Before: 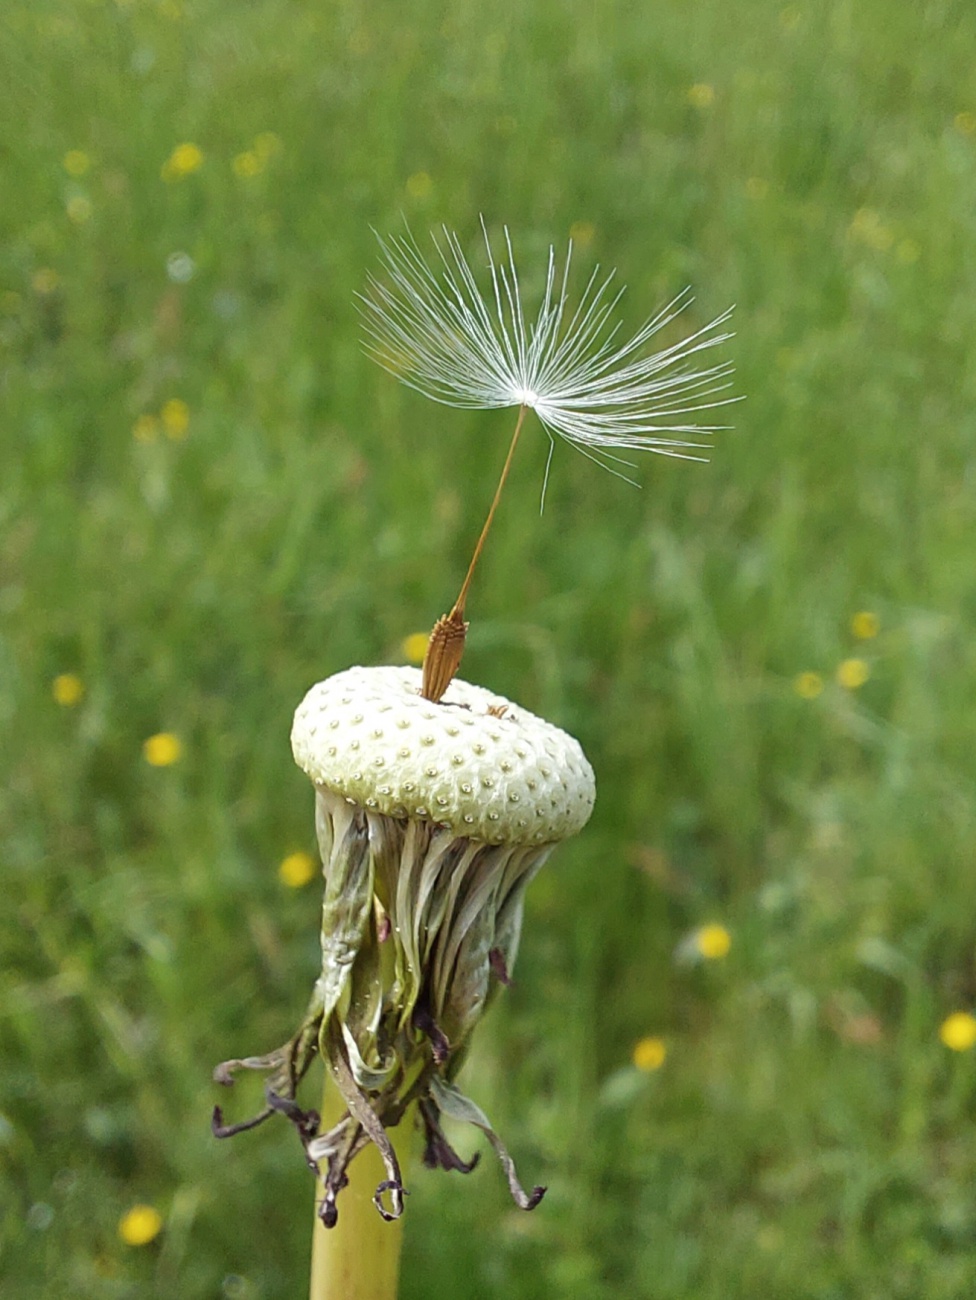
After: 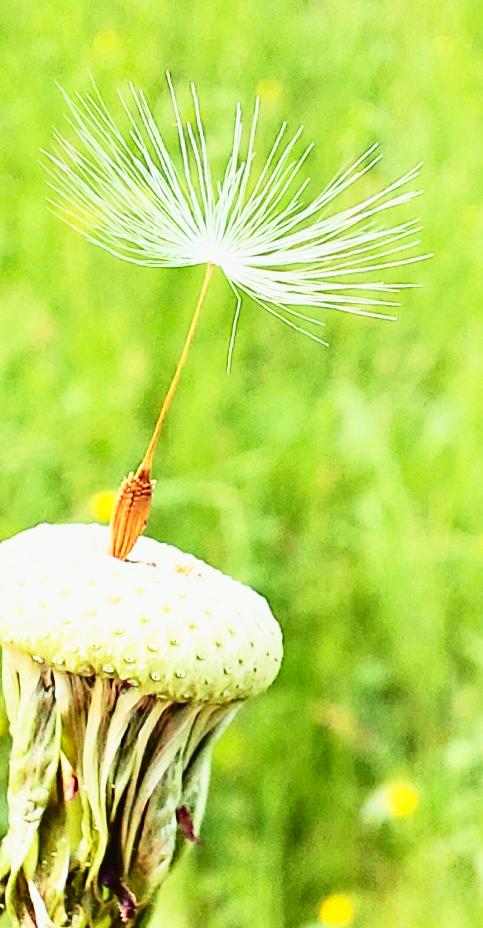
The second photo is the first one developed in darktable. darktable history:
base curve: curves: ch0 [(0, 0) (0.007, 0.004) (0.027, 0.03) (0.046, 0.07) (0.207, 0.54) (0.442, 0.872) (0.673, 0.972) (1, 1)], preserve colors none
tone curve: curves: ch0 [(0.003, 0.032) (0.037, 0.037) (0.142, 0.117) (0.279, 0.311) (0.405, 0.49) (0.526, 0.651) (0.722, 0.857) (0.875, 0.946) (1, 0.98)]; ch1 [(0, 0) (0.305, 0.325) (0.453, 0.437) (0.482, 0.474) (0.501, 0.498) (0.515, 0.523) (0.559, 0.591) (0.6, 0.643) (0.656, 0.707) (1, 1)]; ch2 [(0, 0) (0.323, 0.277) (0.424, 0.396) (0.479, 0.484) (0.499, 0.502) (0.515, 0.537) (0.573, 0.602) (0.653, 0.675) (0.75, 0.756) (1, 1)], color space Lab, independent channels, preserve colors none
haze removal: compatibility mode true, adaptive false
crop: left 32.075%, top 10.976%, right 18.355%, bottom 17.596%
